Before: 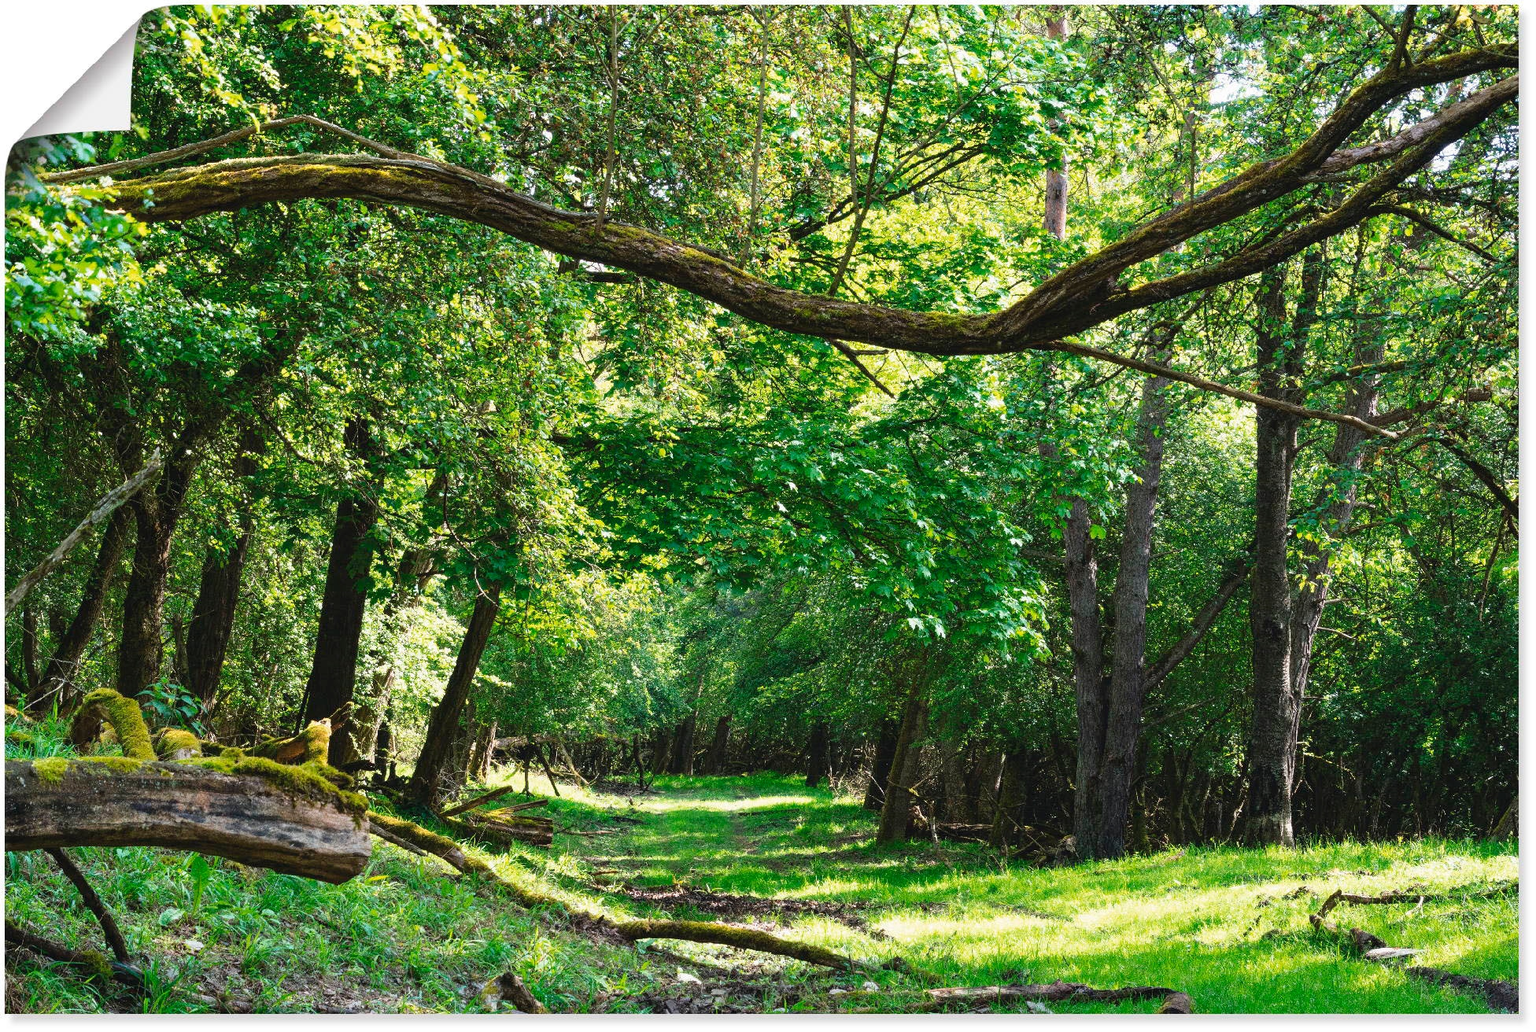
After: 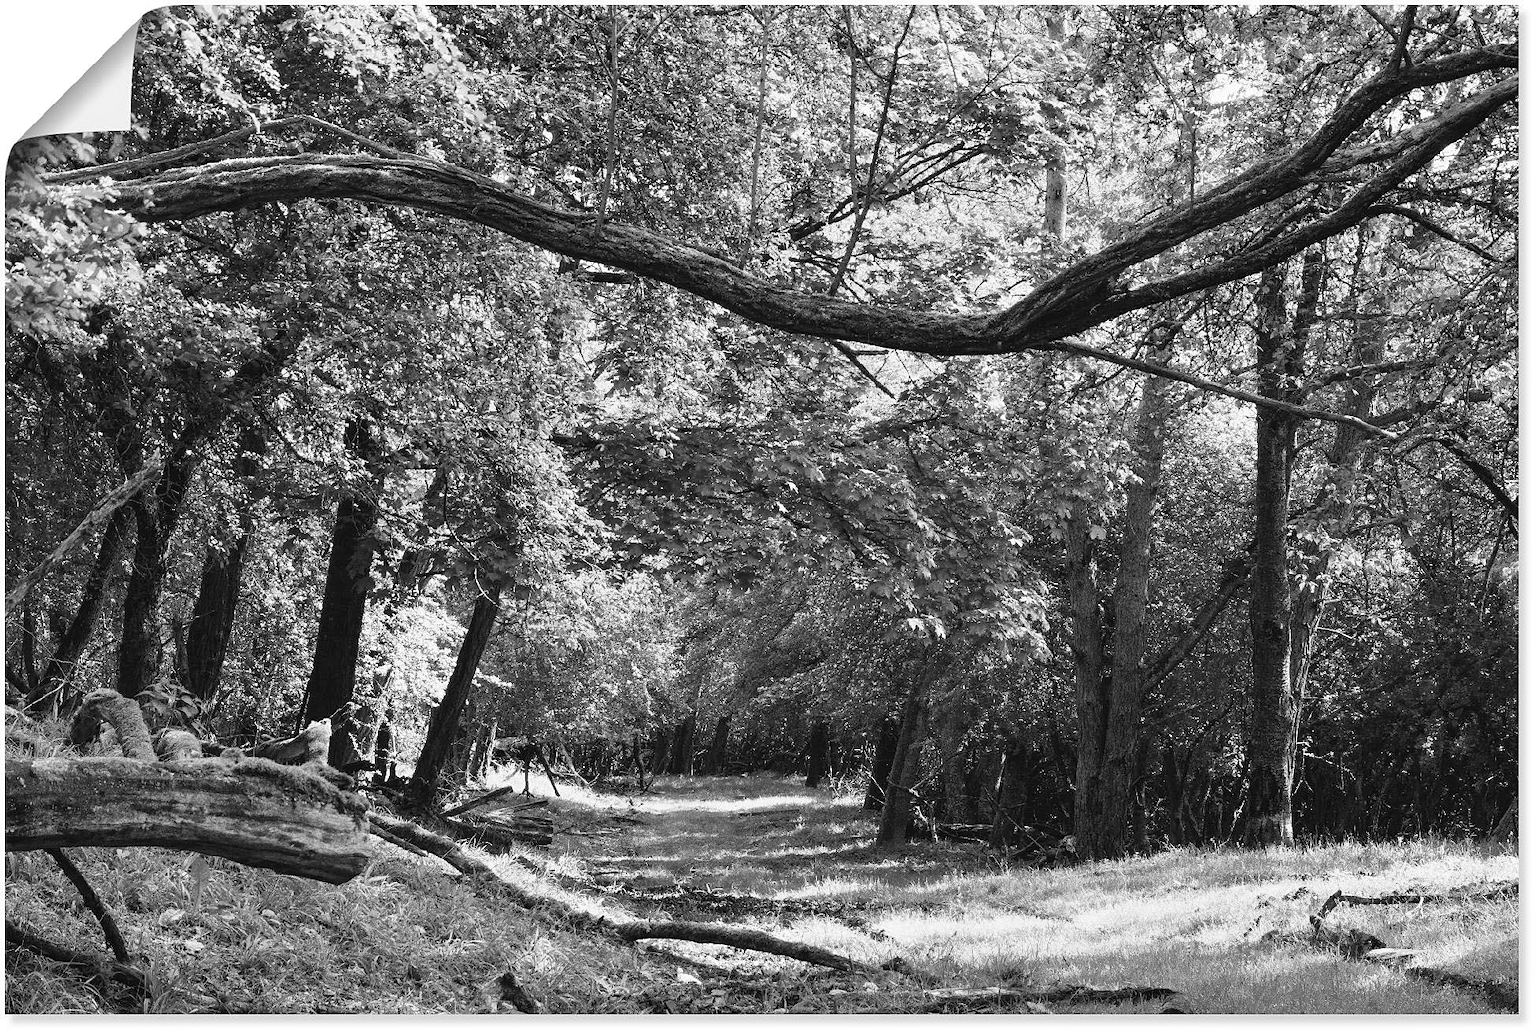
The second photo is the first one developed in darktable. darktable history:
sharpen: radius 1.272, amount 0.305, threshold 0
monochrome: on, module defaults
